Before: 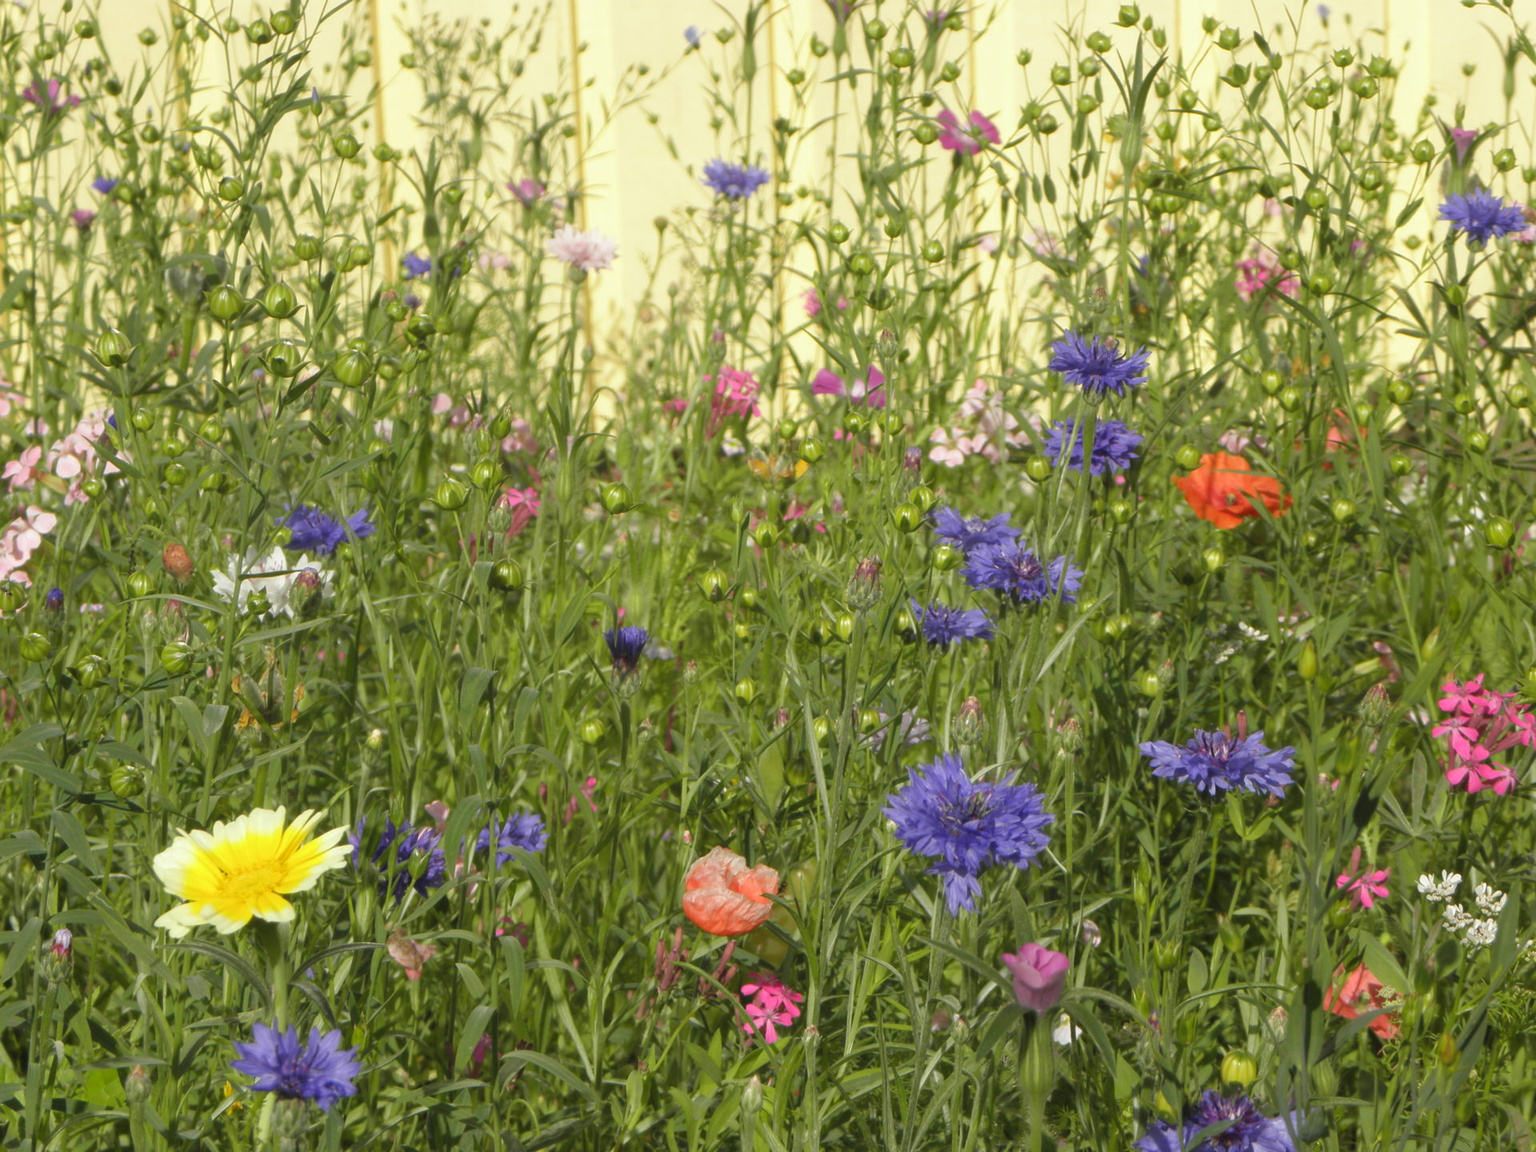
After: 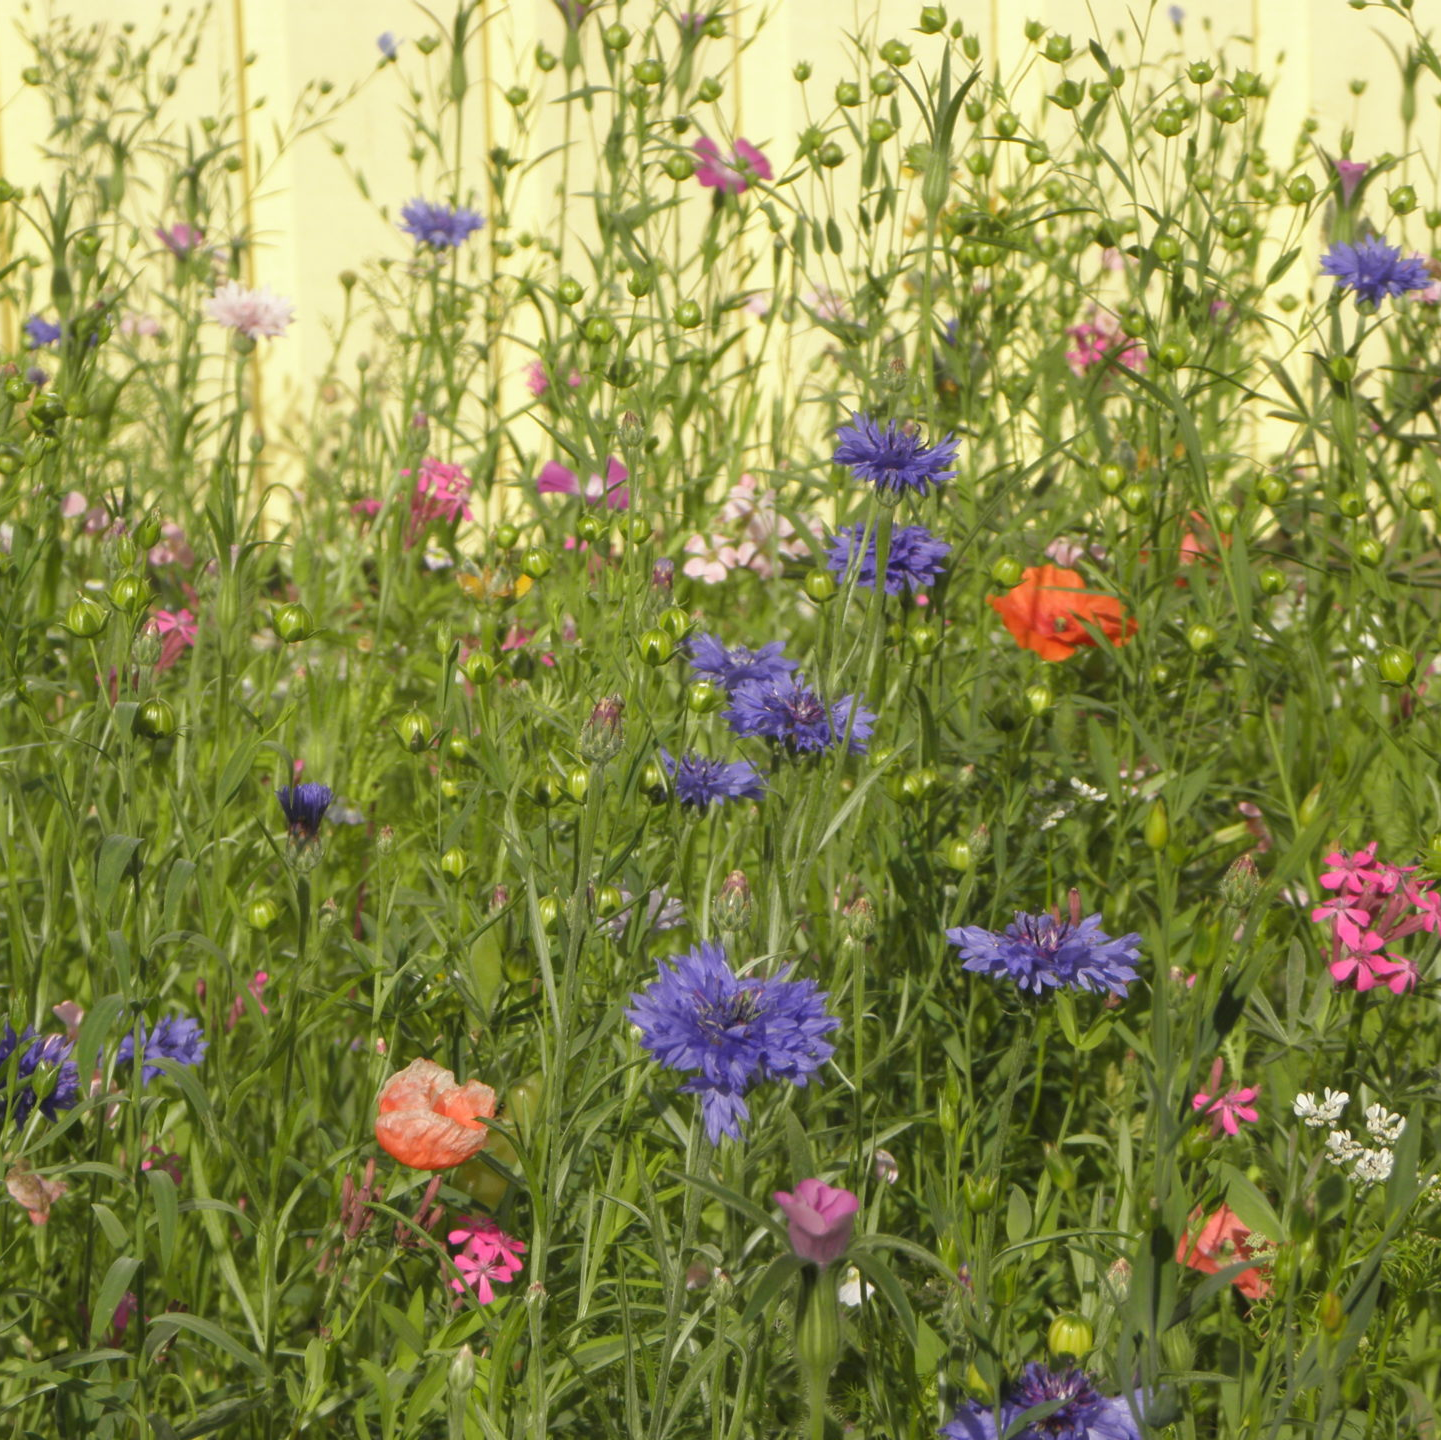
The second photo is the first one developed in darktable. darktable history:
color correction: highlights b* 2.95
crop and rotate: left 24.93%
